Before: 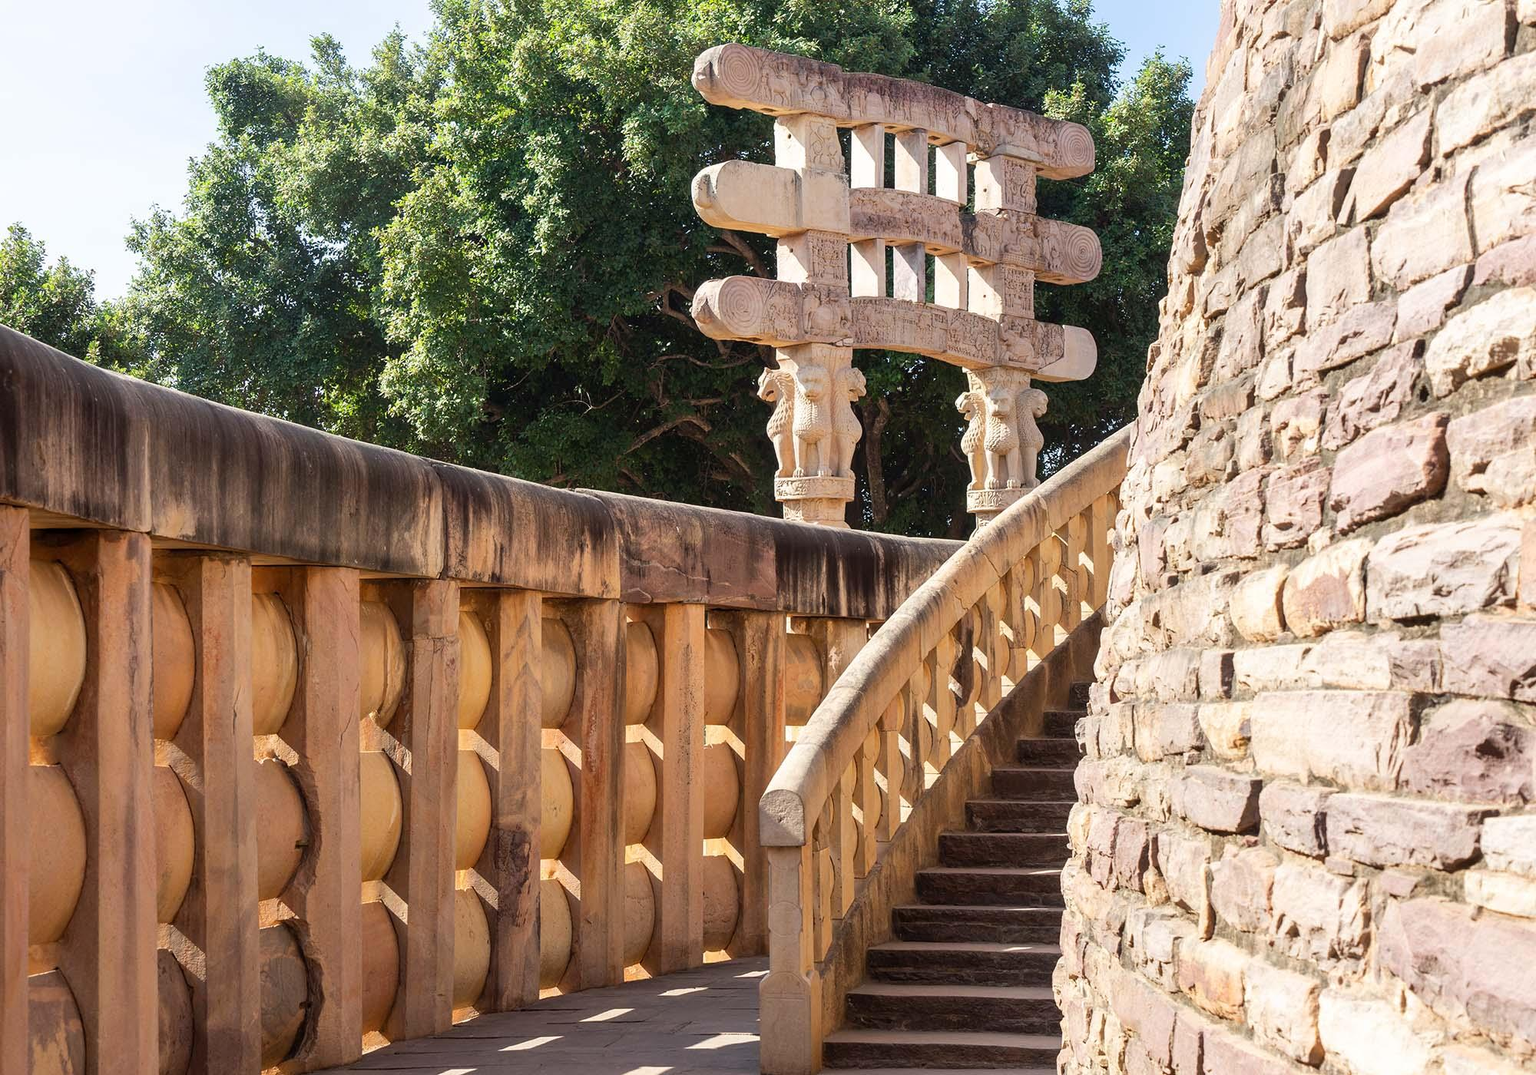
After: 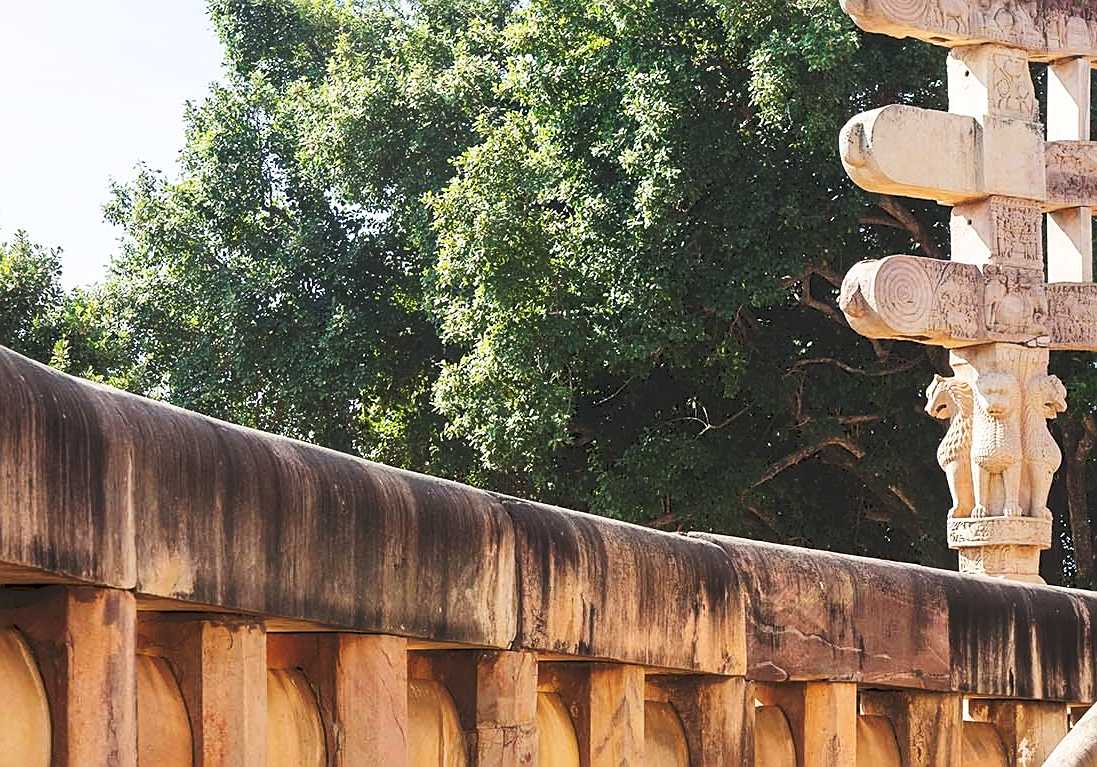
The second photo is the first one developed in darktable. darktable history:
tone curve: curves: ch0 [(0, 0) (0.003, 0.117) (0.011, 0.125) (0.025, 0.133) (0.044, 0.144) (0.069, 0.152) (0.1, 0.167) (0.136, 0.186) (0.177, 0.21) (0.224, 0.244) (0.277, 0.295) (0.335, 0.357) (0.399, 0.445) (0.468, 0.531) (0.543, 0.629) (0.623, 0.716) (0.709, 0.803) (0.801, 0.876) (0.898, 0.939) (1, 1)], preserve colors none
sharpen: on, module defaults
crop and rotate: left 3.069%, top 7.543%, right 42.064%, bottom 37.625%
